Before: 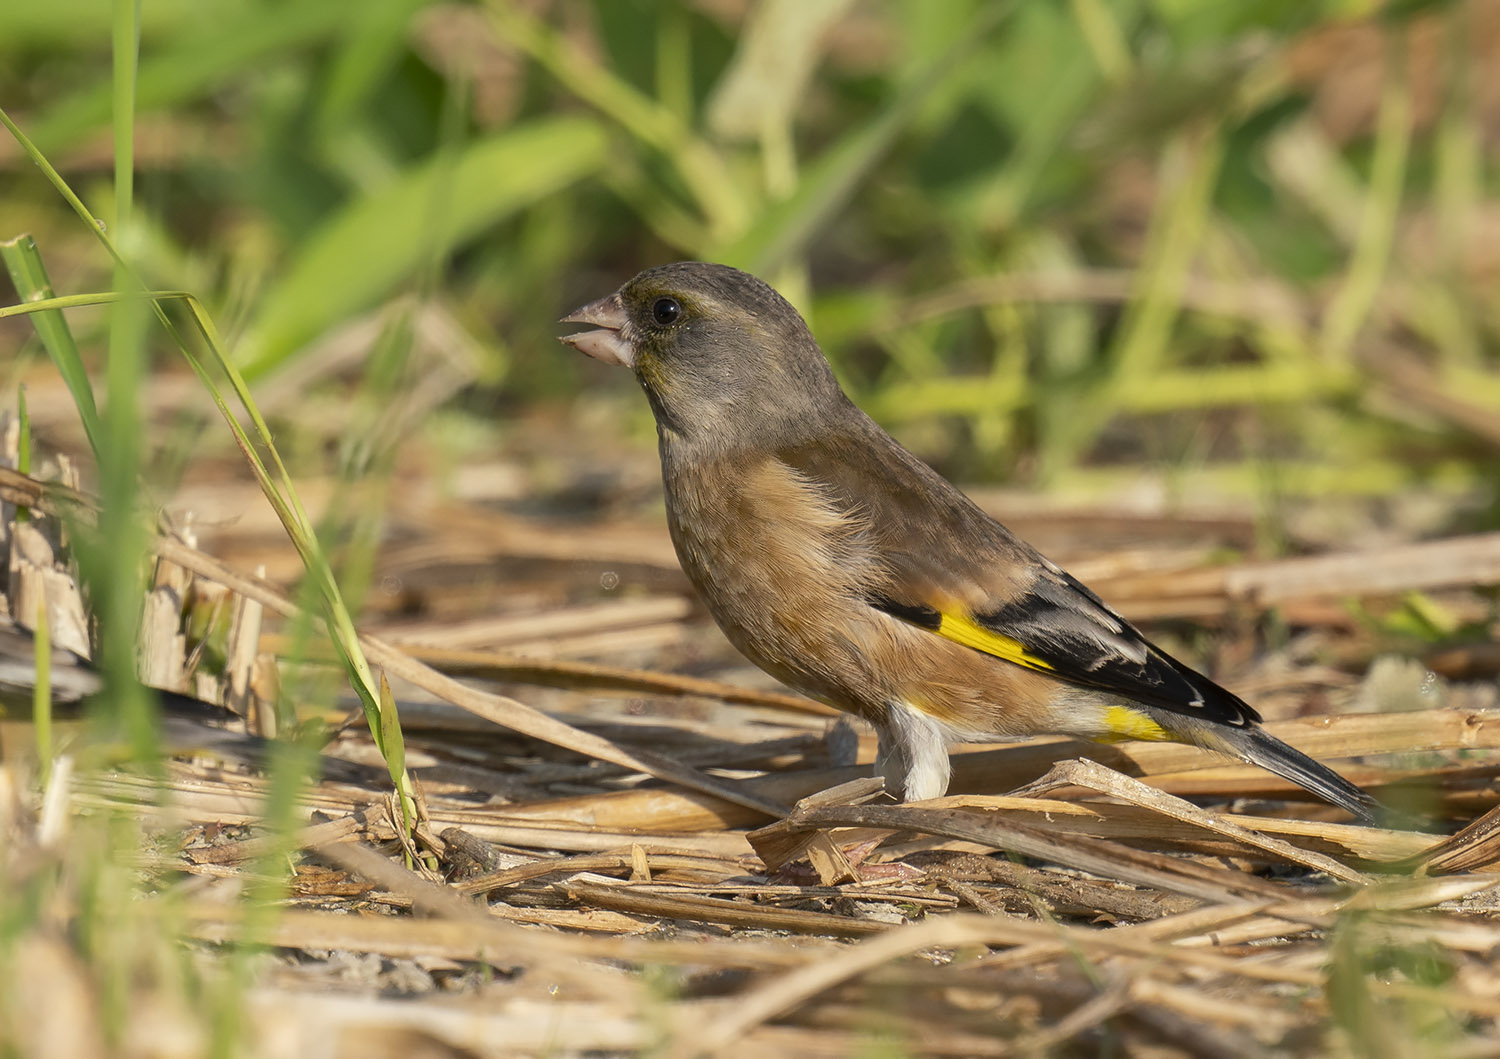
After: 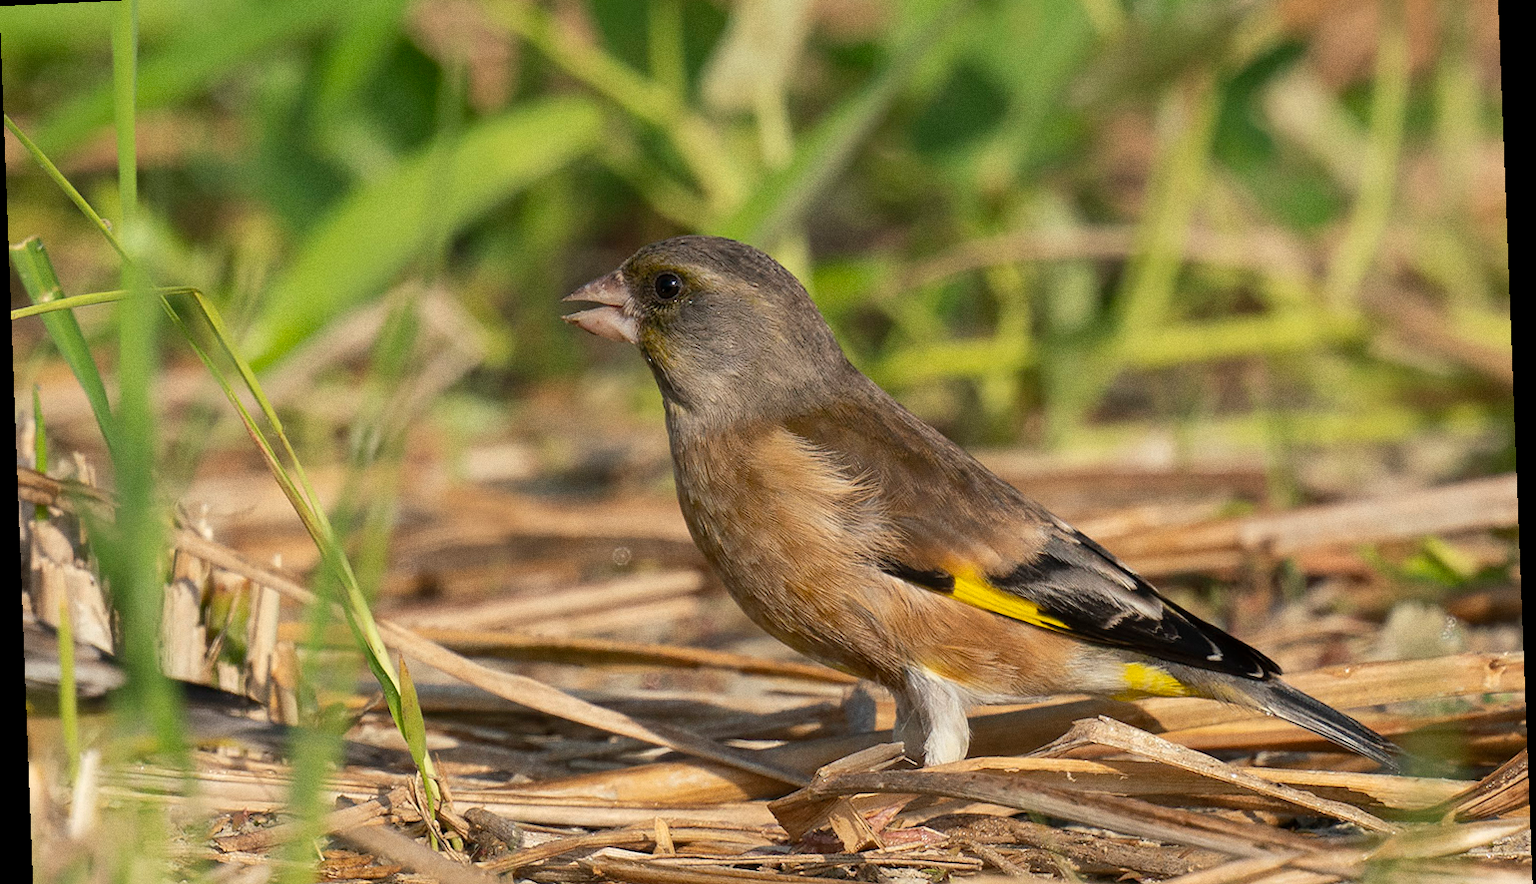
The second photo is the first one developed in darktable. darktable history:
rotate and perspective: rotation -2.22°, lens shift (horizontal) -0.022, automatic cropping off
grain: coarseness 0.47 ISO
crop and rotate: top 5.667%, bottom 14.937%
